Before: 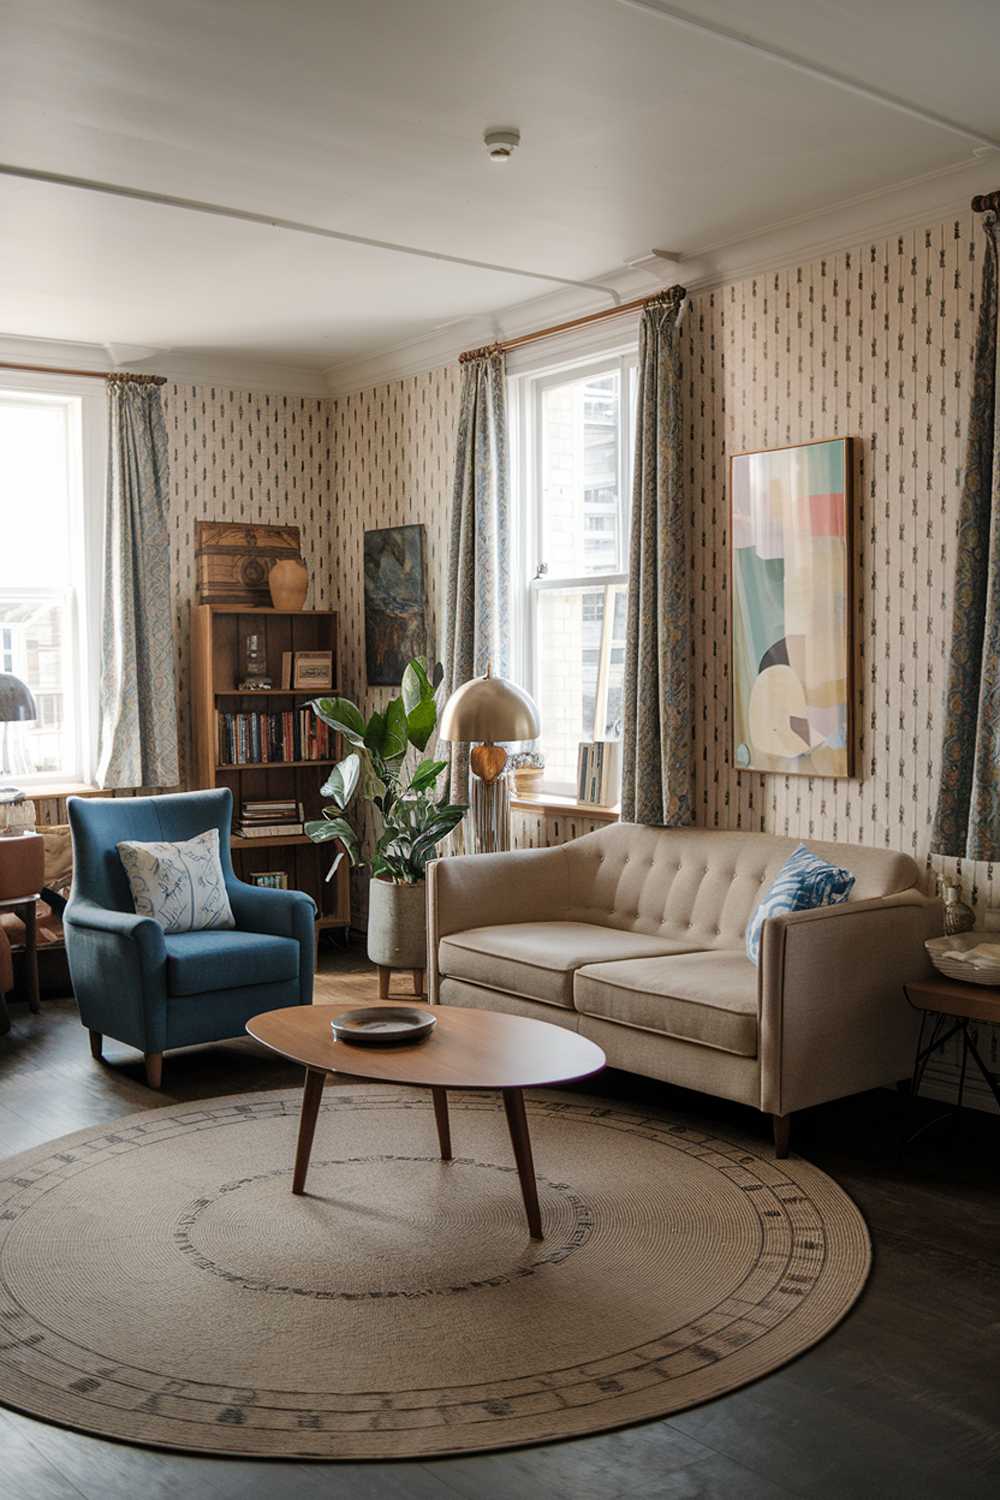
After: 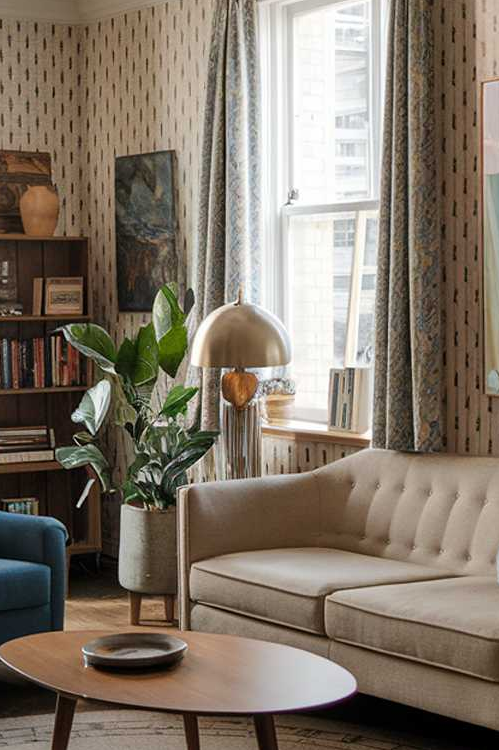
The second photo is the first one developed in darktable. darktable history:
crop: left 25%, top 25%, right 25%, bottom 25%
